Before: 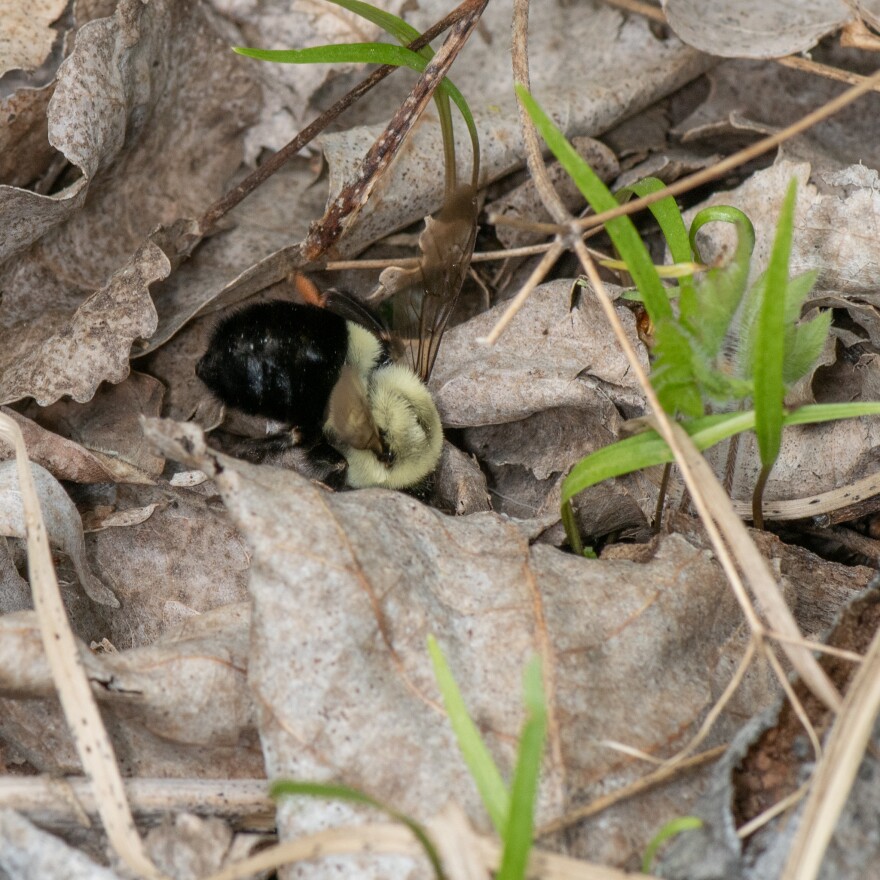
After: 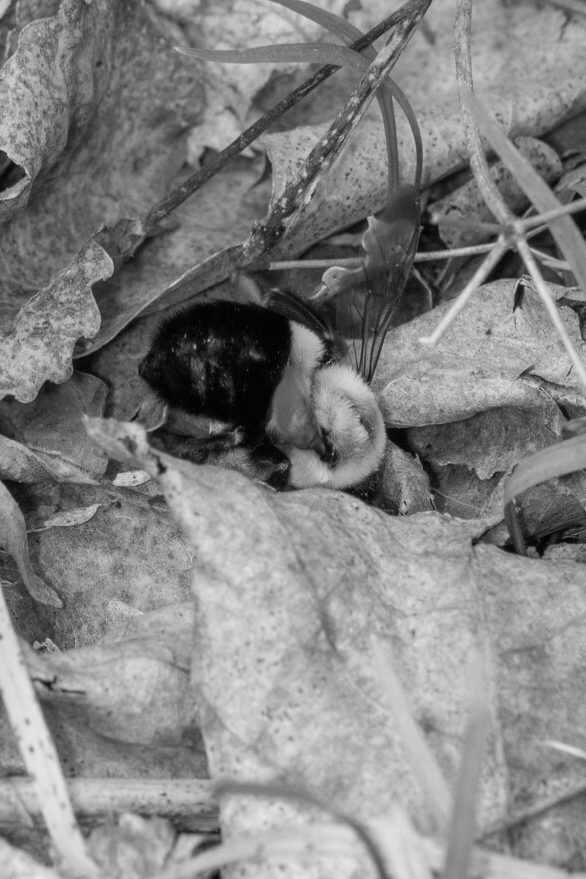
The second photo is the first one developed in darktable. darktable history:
exposure: black level correction 0, compensate exposure bias true, compensate highlight preservation false
crop and rotate: left 6.617%, right 26.717%
monochrome: on, module defaults
